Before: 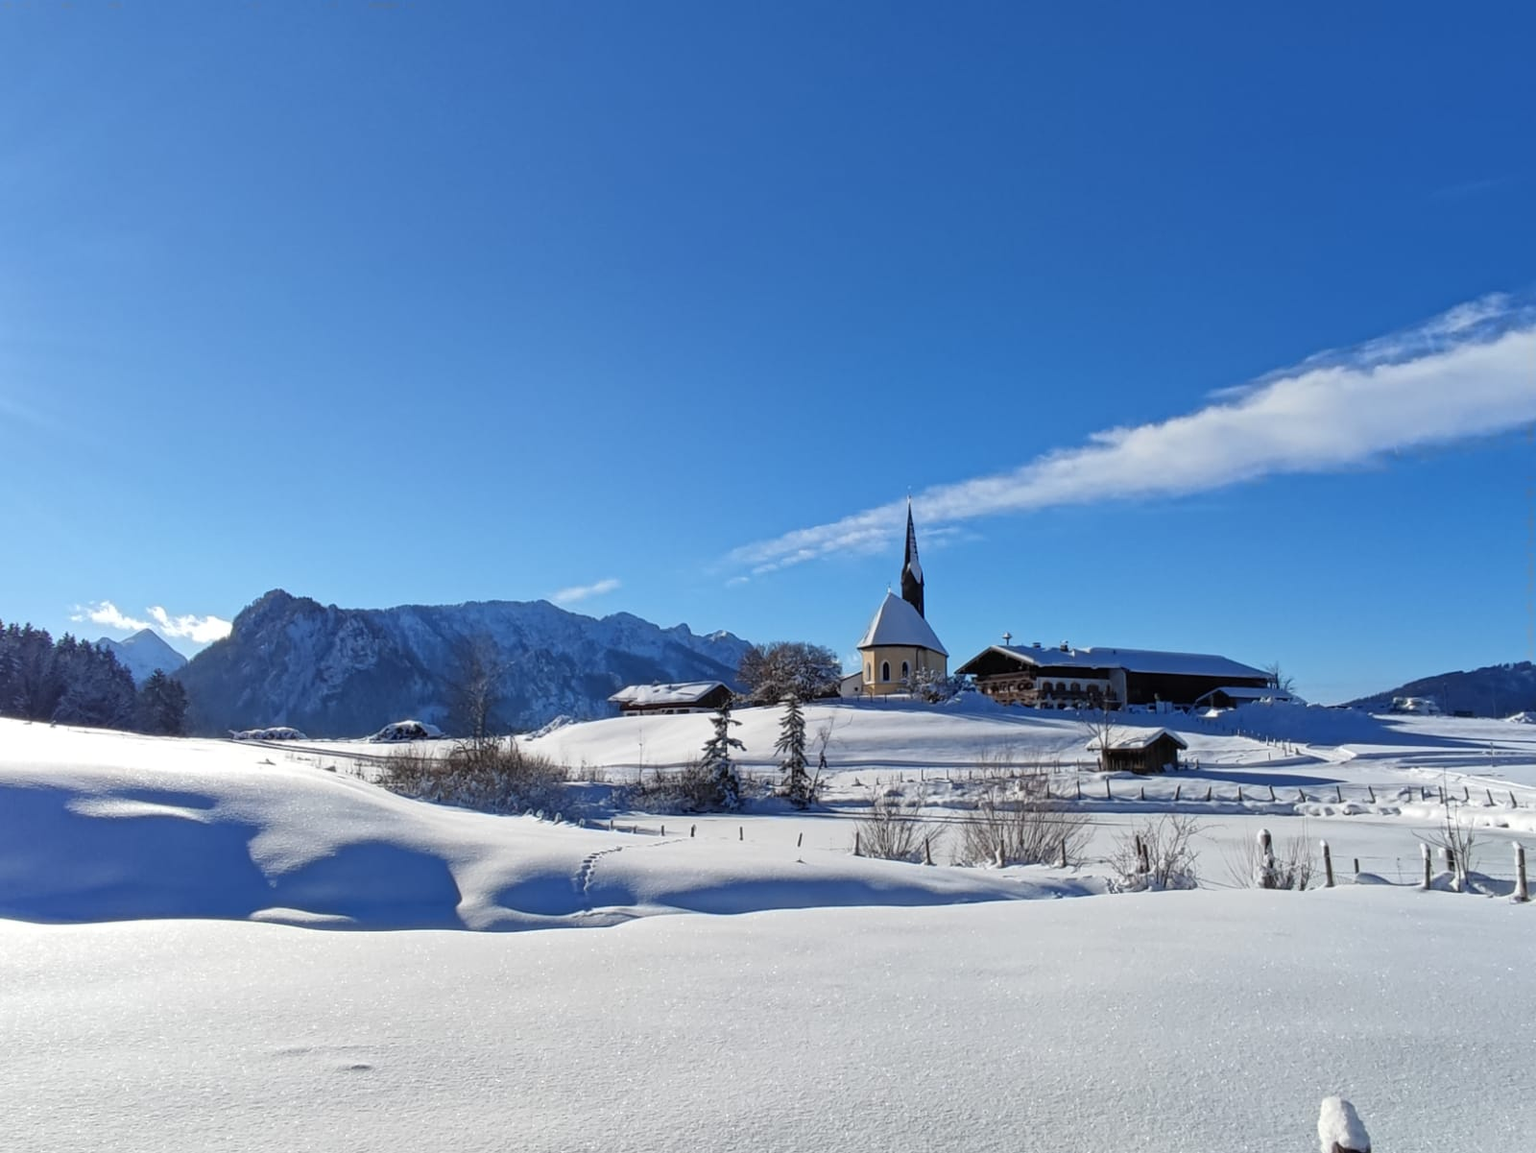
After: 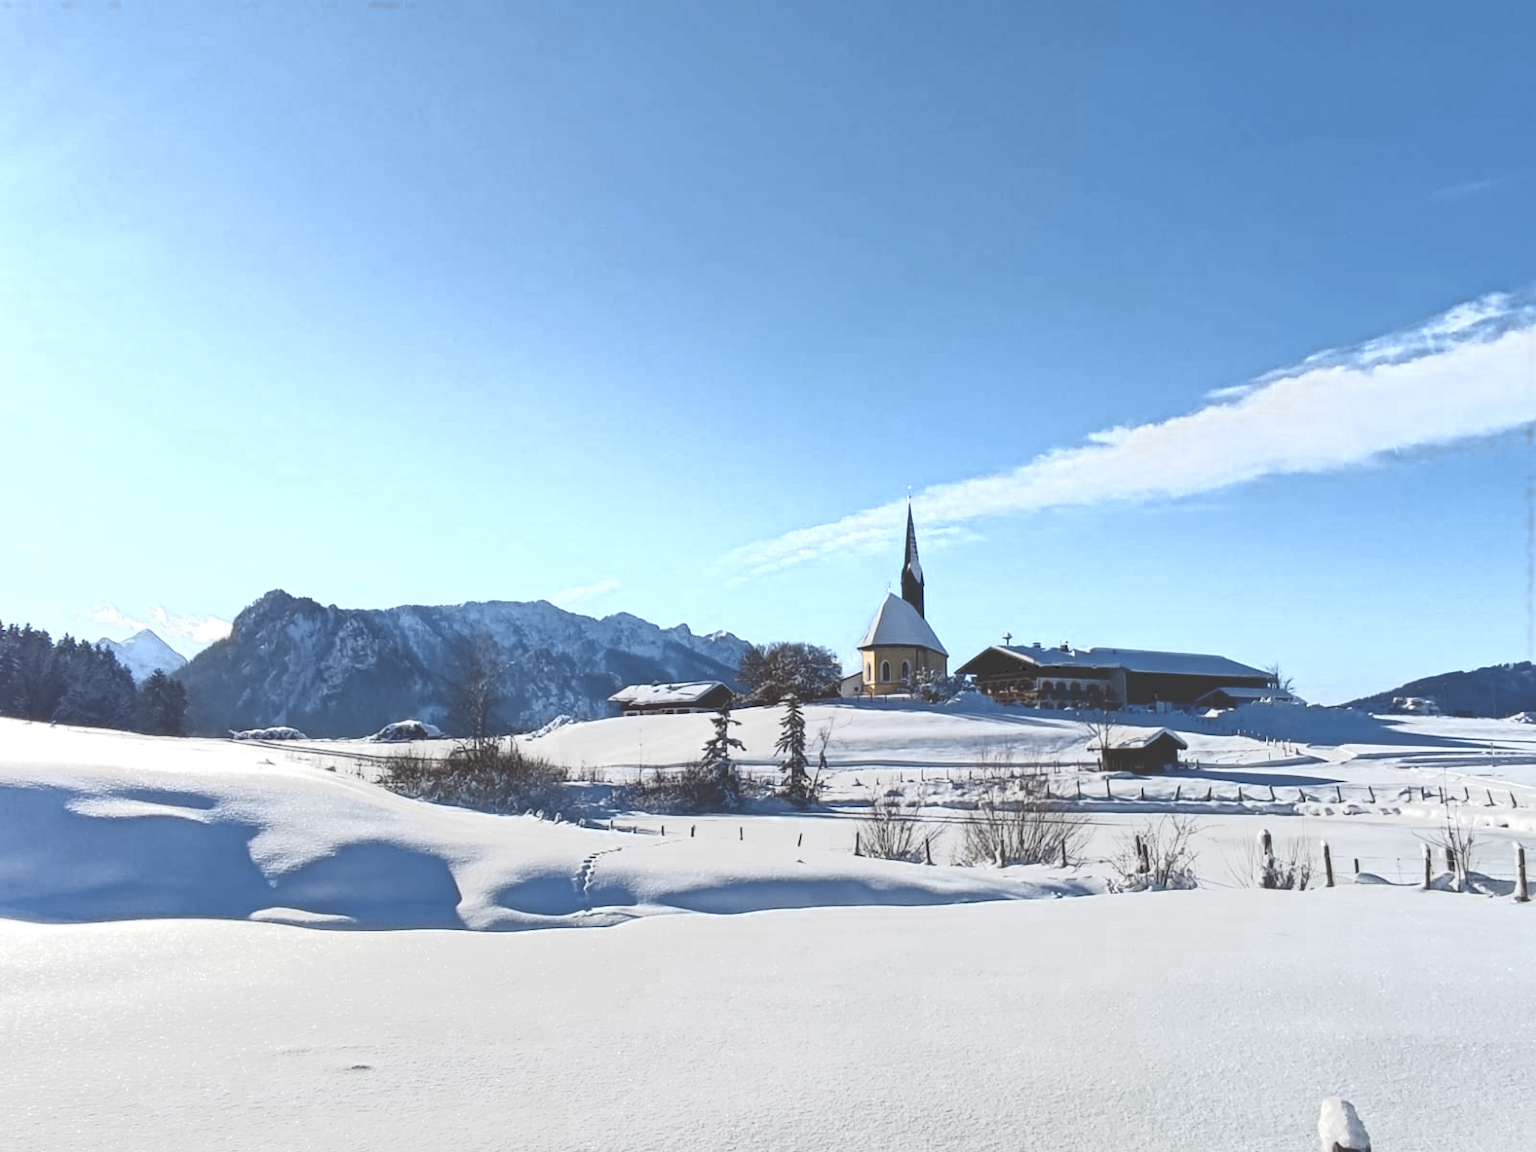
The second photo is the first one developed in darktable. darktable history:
tone curve: curves: ch0 [(0, 0) (0.003, 0.231) (0.011, 0.231) (0.025, 0.231) (0.044, 0.231) (0.069, 0.235) (0.1, 0.24) (0.136, 0.246) (0.177, 0.256) (0.224, 0.279) (0.277, 0.313) (0.335, 0.354) (0.399, 0.428) (0.468, 0.514) (0.543, 0.61) (0.623, 0.728) (0.709, 0.808) (0.801, 0.873) (0.898, 0.909) (1, 1)], color space Lab, independent channels, preserve colors none
color zones: curves: ch0 [(0.004, 0.306) (0.107, 0.448) (0.252, 0.656) (0.41, 0.398) (0.595, 0.515) (0.768, 0.628)]; ch1 [(0.07, 0.323) (0.151, 0.452) (0.252, 0.608) (0.346, 0.221) (0.463, 0.189) (0.61, 0.368) (0.735, 0.395) (0.921, 0.412)]; ch2 [(0, 0.476) (0.132, 0.512) (0.243, 0.512) (0.397, 0.48) (0.522, 0.376) (0.634, 0.536) (0.761, 0.46)], mix 32.63%
